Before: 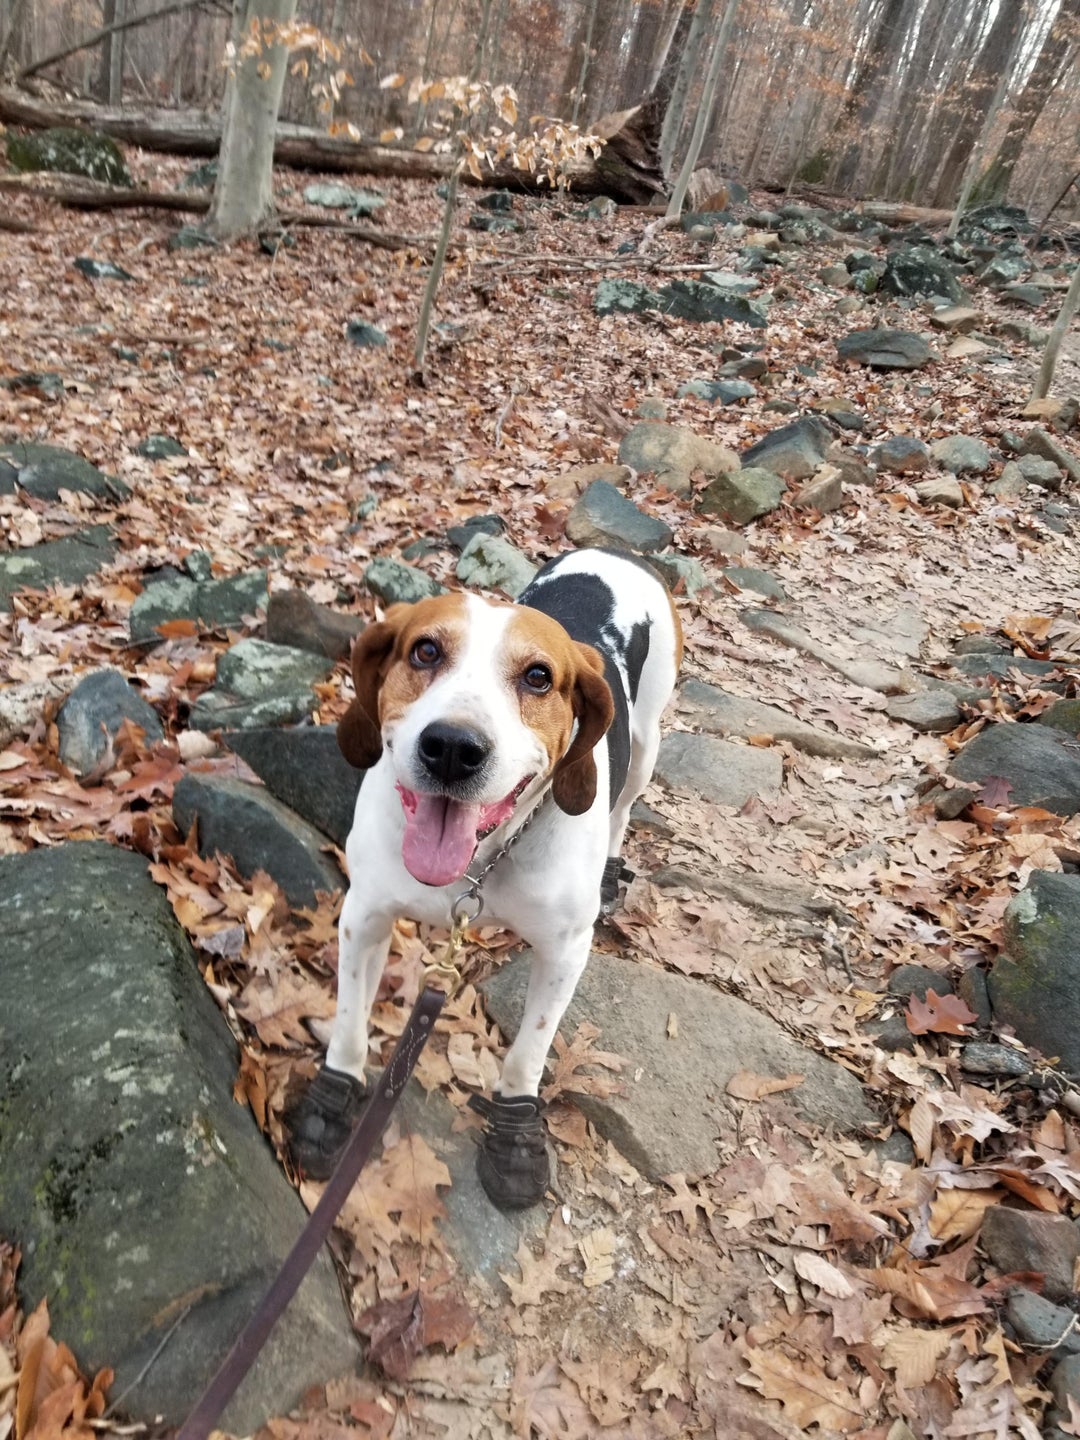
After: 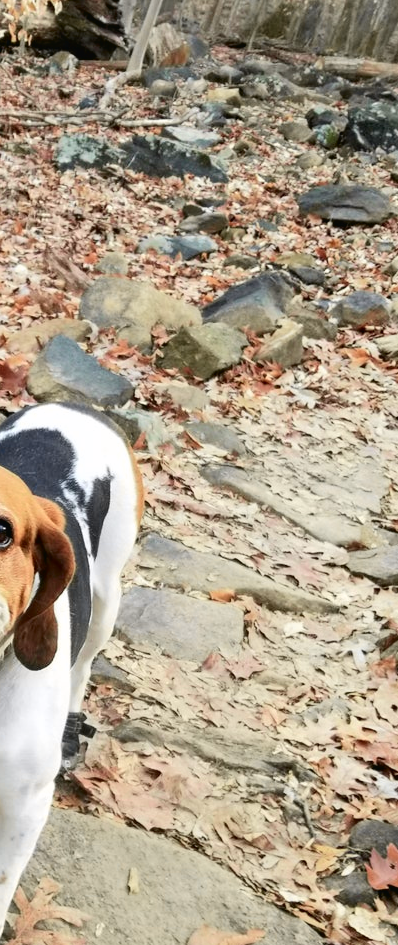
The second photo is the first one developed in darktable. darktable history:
tone curve: curves: ch0 [(0, 0.018) (0.061, 0.041) (0.205, 0.191) (0.289, 0.292) (0.39, 0.424) (0.493, 0.551) (0.666, 0.743) (0.795, 0.841) (1, 0.998)]; ch1 [(0, 0) (0.385, 0.343) (0.439, 0.415) (0.494, 0.498) (0.501, 0.501) (0.51, 0.496) (0.548, 0.554) (0.586, 0.61) (0.684, 0.658) (0.783, 0.804) (1, 1)]; ch2 [(0, 0) (0.304, 0.31) (0.403, 0.399) (0.441, 0.428) (0.47, 0.469) (0.498, 0.496) (0.524, 0.538) (0.566, 0.588) (0.648, 0.665) (0.697, 0.699) (1, 1)], color space Lab, independent channels, preserve colors none
crop and rotate: left 49.936%, top 10.094%, right 13.136%, bottom 24.256%
